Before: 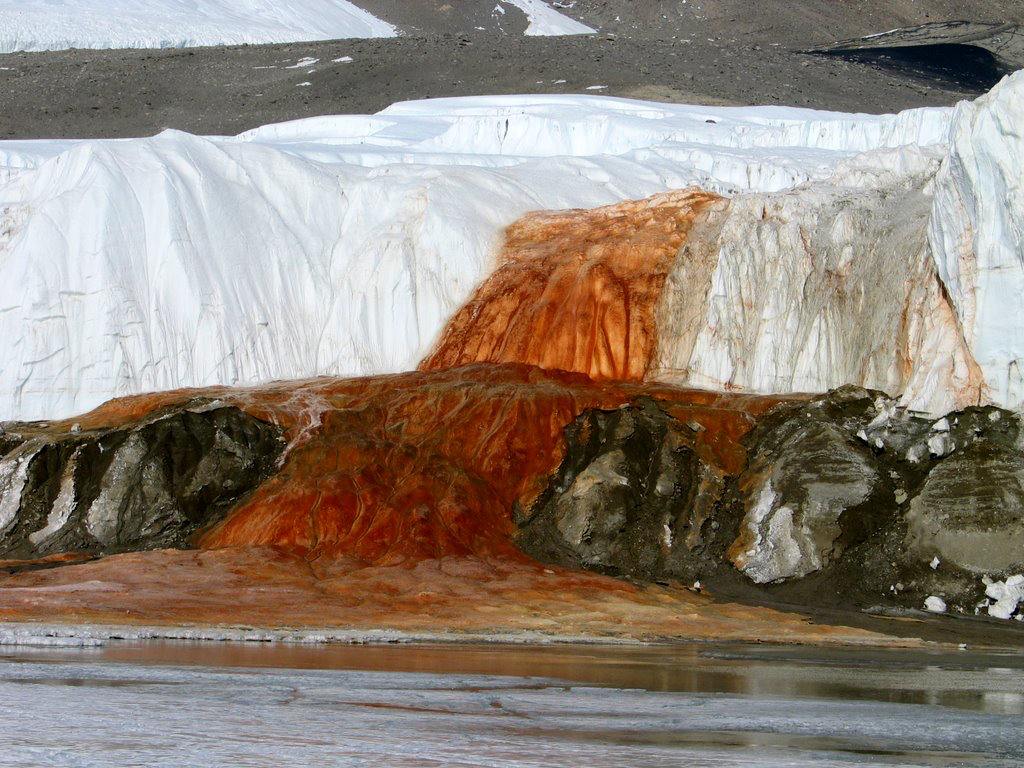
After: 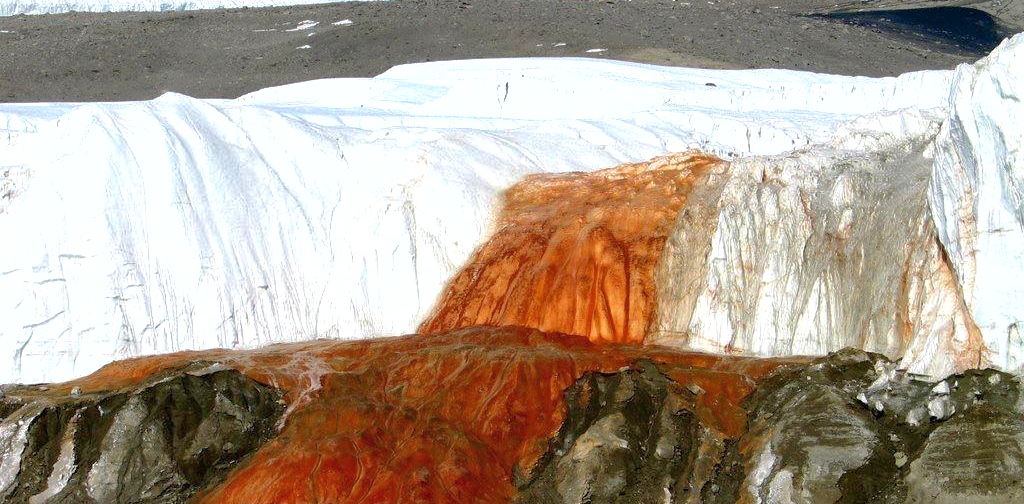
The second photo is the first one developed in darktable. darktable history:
shadows and highlights: on, module defaults
exposure: exposure 0.496 EV, compensate highlight preservation false
crop and rotate: top 4.848%, bottom 29.503%
